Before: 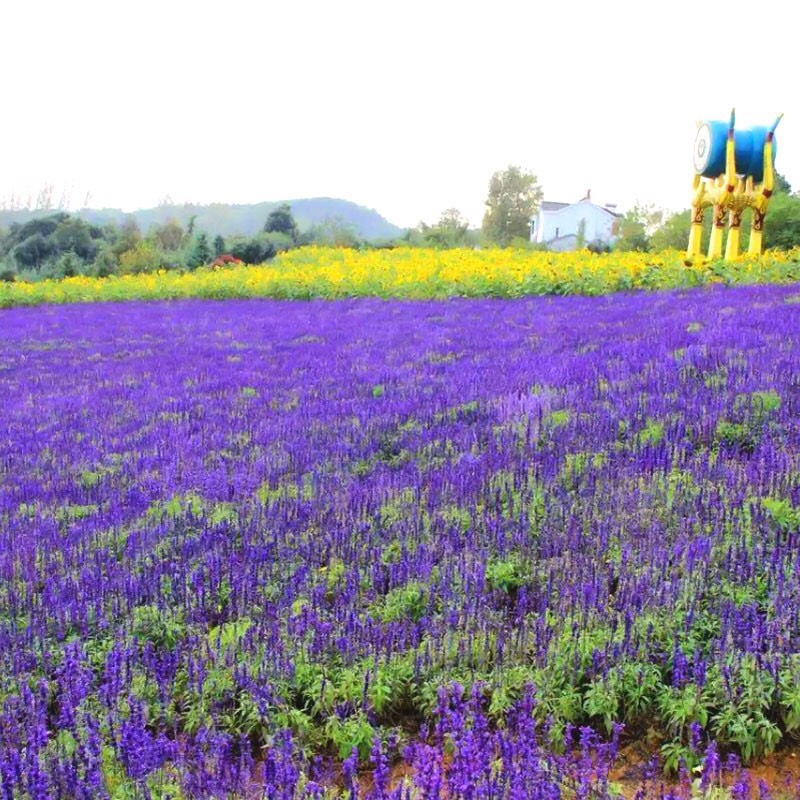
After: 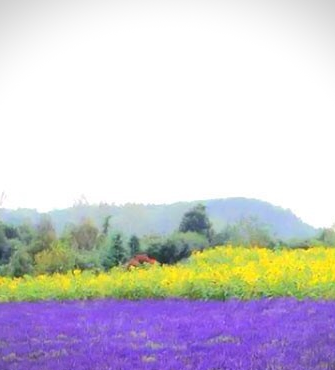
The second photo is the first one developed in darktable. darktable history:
vignetting: fall-off start 100%, fall-off radius 71%, brightness -0.434, saturation -0.2, width/height ratio 1.178, dithering 8-bit output, unbound false
crop and rotate: left 10.817%, top 0.062%, right 47.194%, bottom 53.626%
